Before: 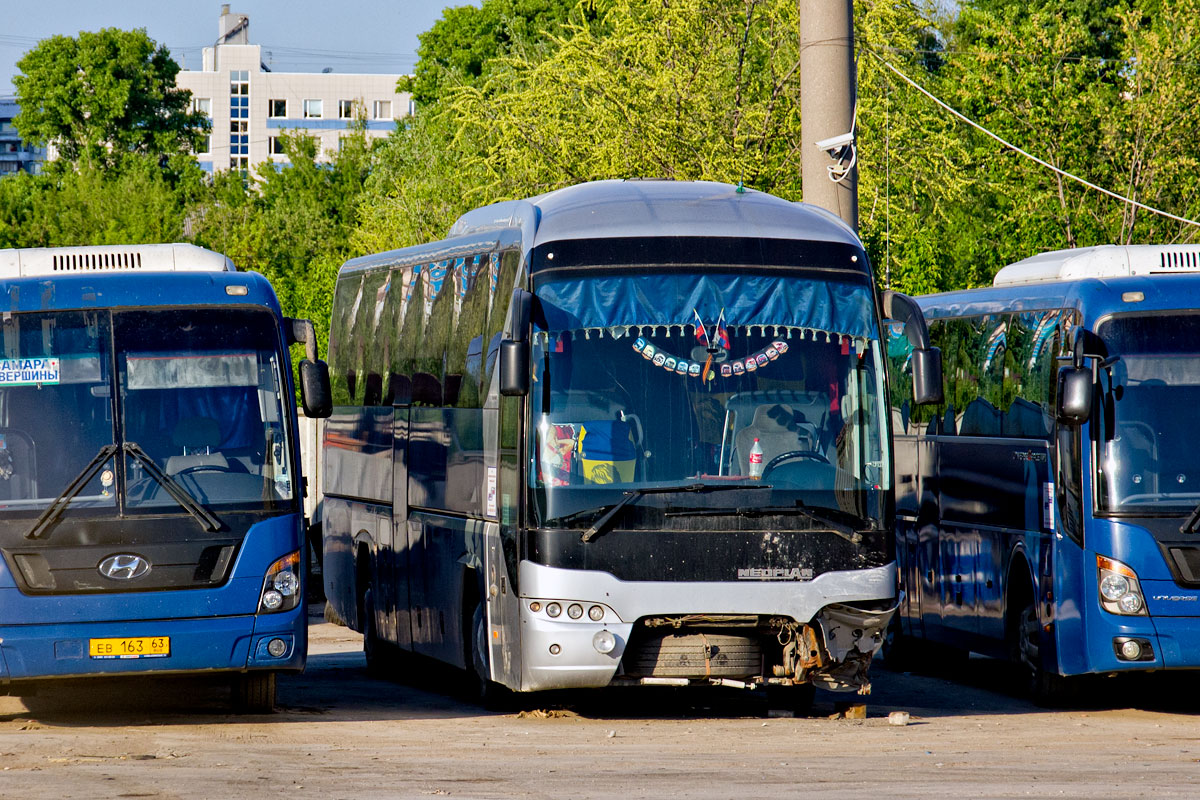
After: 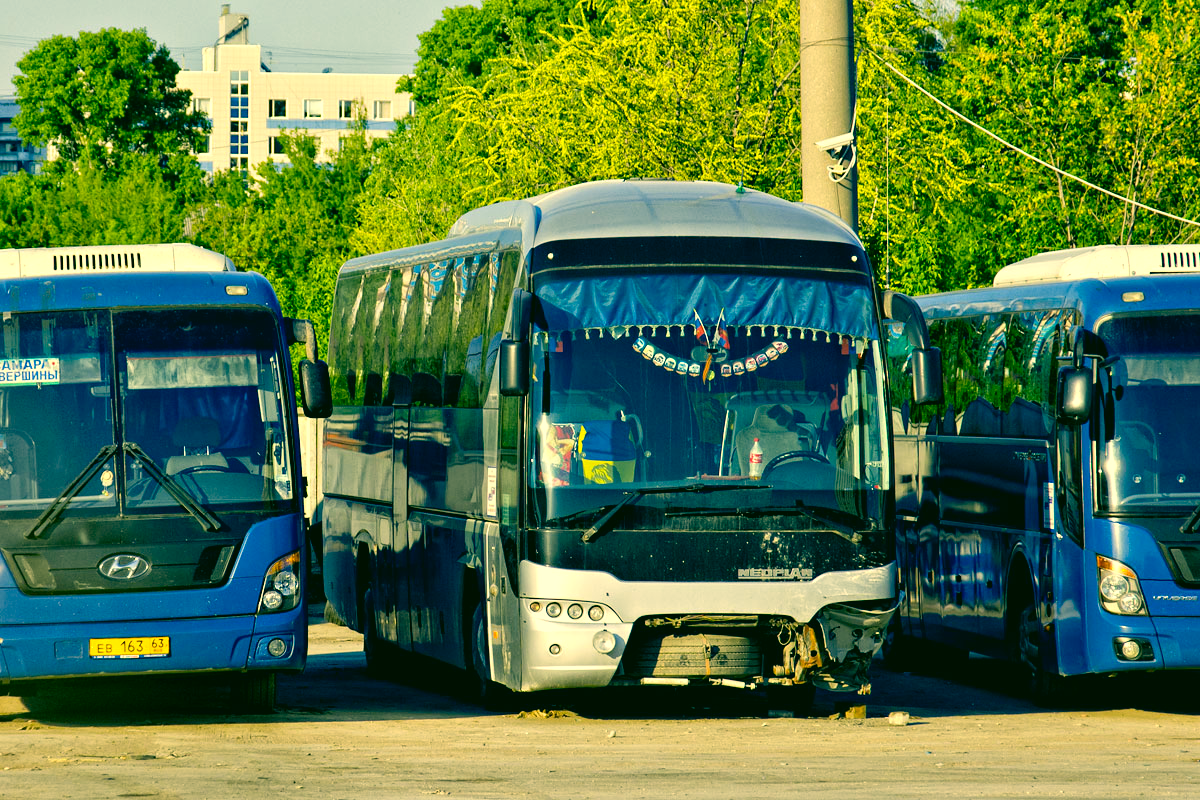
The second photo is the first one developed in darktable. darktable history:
exposure: black level correction 0.003, exposure 0.383 EV, compensate highlight preservation false
color correction: highlights a* 1.83, highlights b* 34.02, shadows a* -36.68, shadows b* -5.48
